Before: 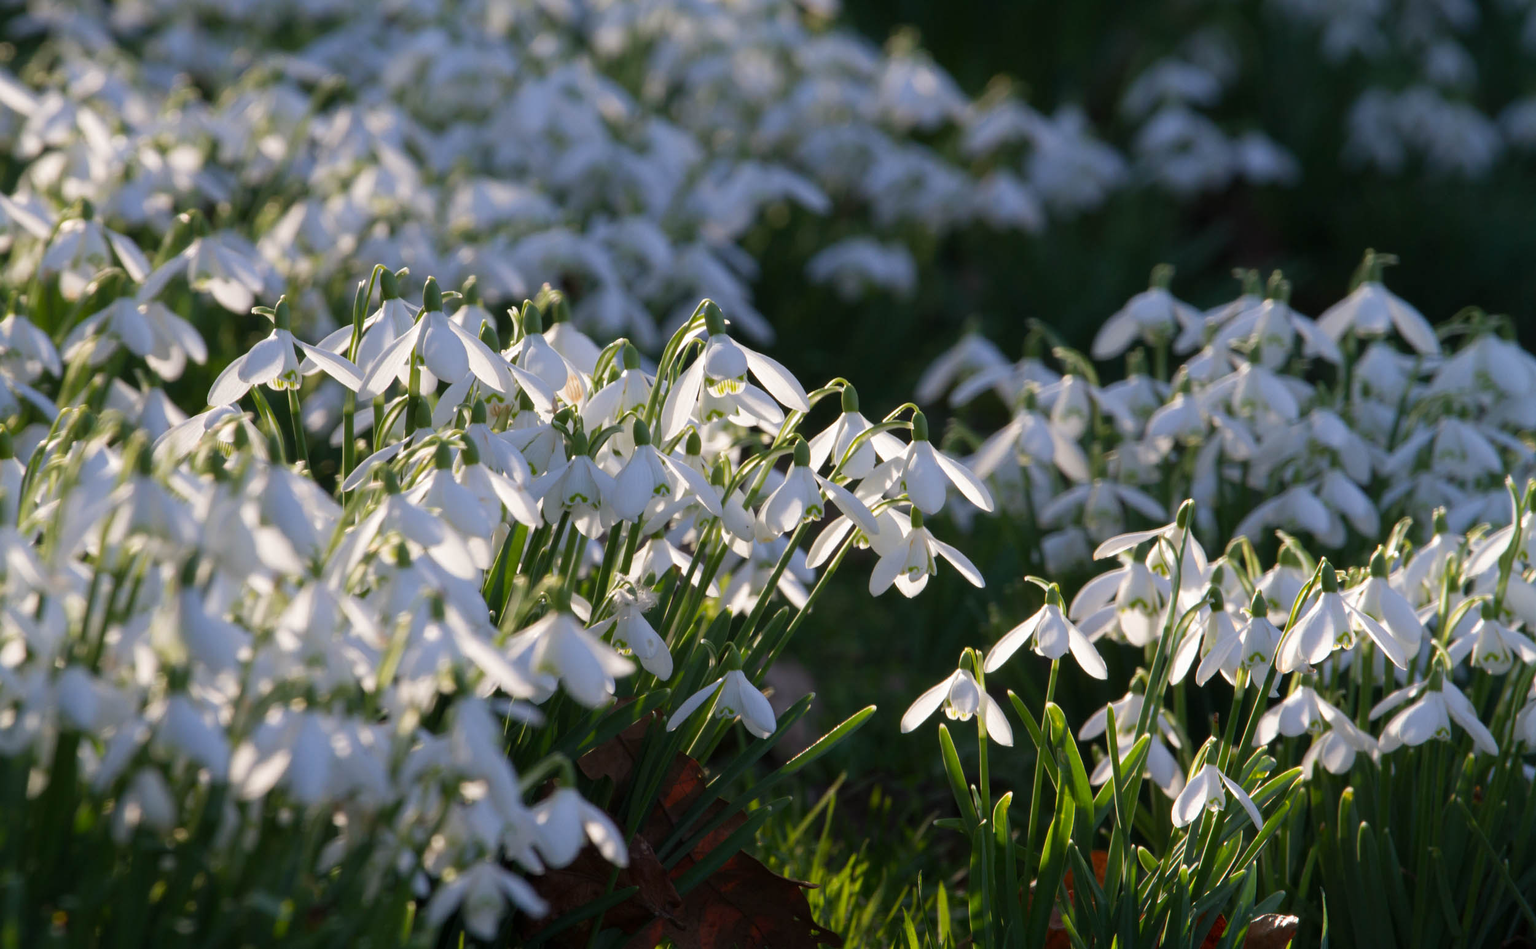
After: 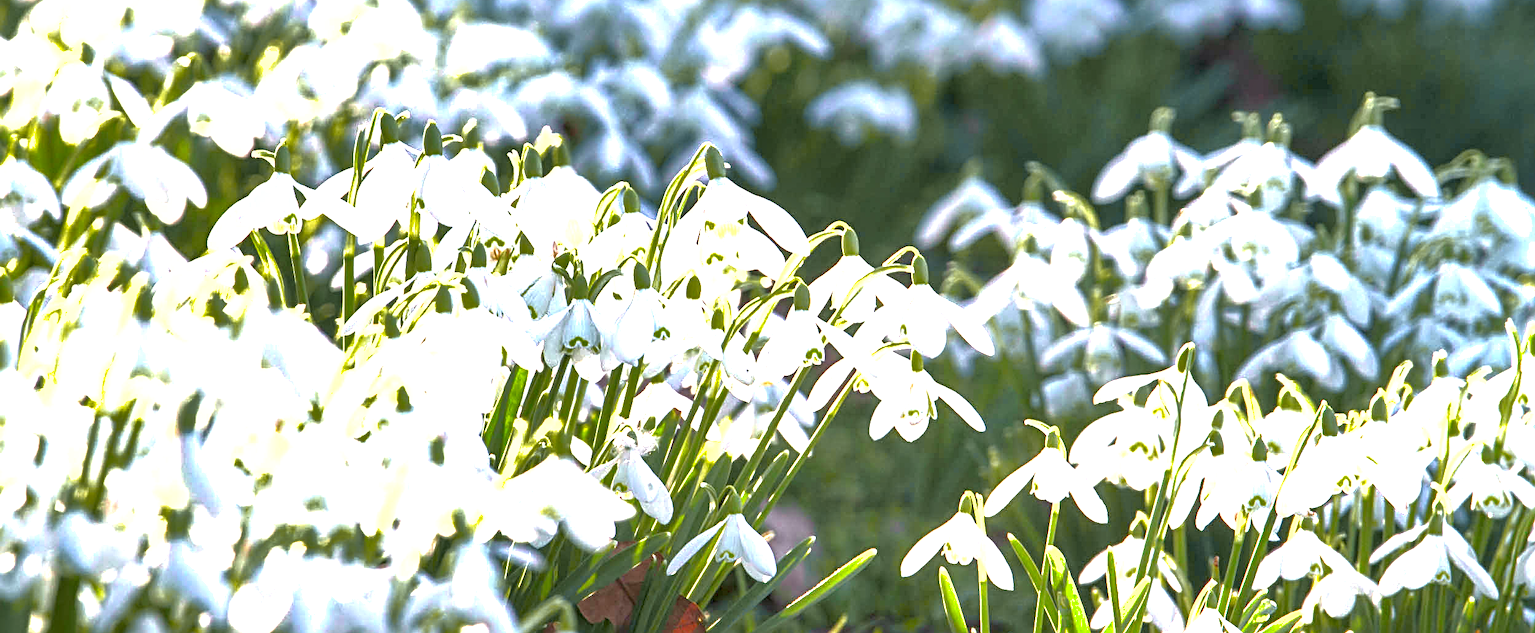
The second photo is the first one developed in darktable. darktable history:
crop: top 16.527%, bottom 16.736%
sharpen: radius 3.964
tone curve: curves: ch0 [(0, 0) (0.15, 0.17) (0.452, 0.437) (0.611, 0.588) (0.751, 0.749) (1, 1)]; ch1 [(0, 0) (0.325, 0.327) (0.413, 0.442) (0.475, 0.467) (0.512, 0.522) (0.541, 0.55) (0.617, 0.612) (0.695, 0.697) (1, 1)]; ch2 [(0, 0) (0.386, 0.397) (0.452, 0.459) (0.505, 0.498) (0.536, 0.546) (0.574, 0.571) (0.633, 0.653) (1, 1)], color space Lab, independent channels, preserve colors none
tone equalizer: -7 EV 0.164 EV, -6 EV 0.631 EV, -5 EV 1.15 EV, -4 EV 1.32 EV, -3 EV 1.15 EV, -2 EV 0.6 EV, -1 EV 0.166 EV, smoothing diameter 24.98%, edges refinement/feathering 7.4, preserve details guided filter
exposure: exposure 2.191 EV, compensate highlight preservation false
shadows and highlights: on, module defaults
local contrast: highlights 60%, shadows 61%, detail 160%
